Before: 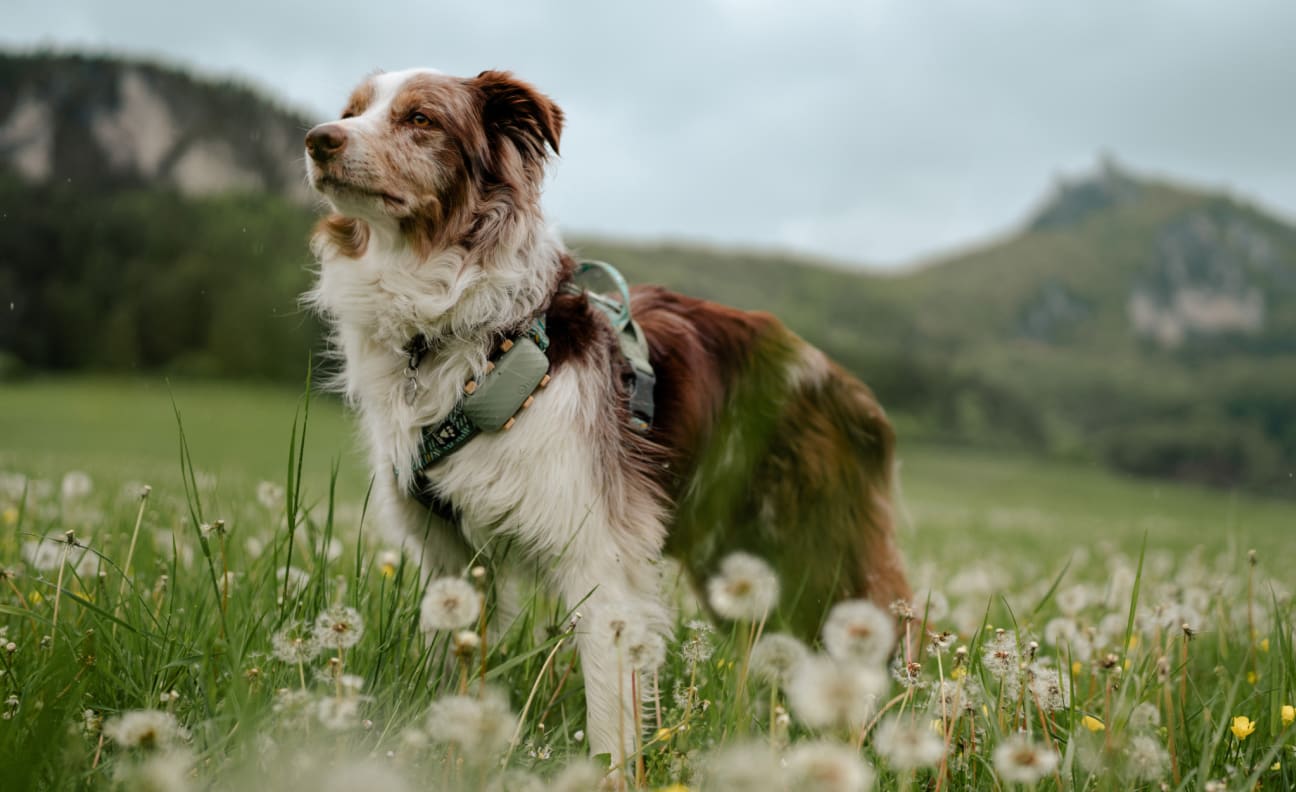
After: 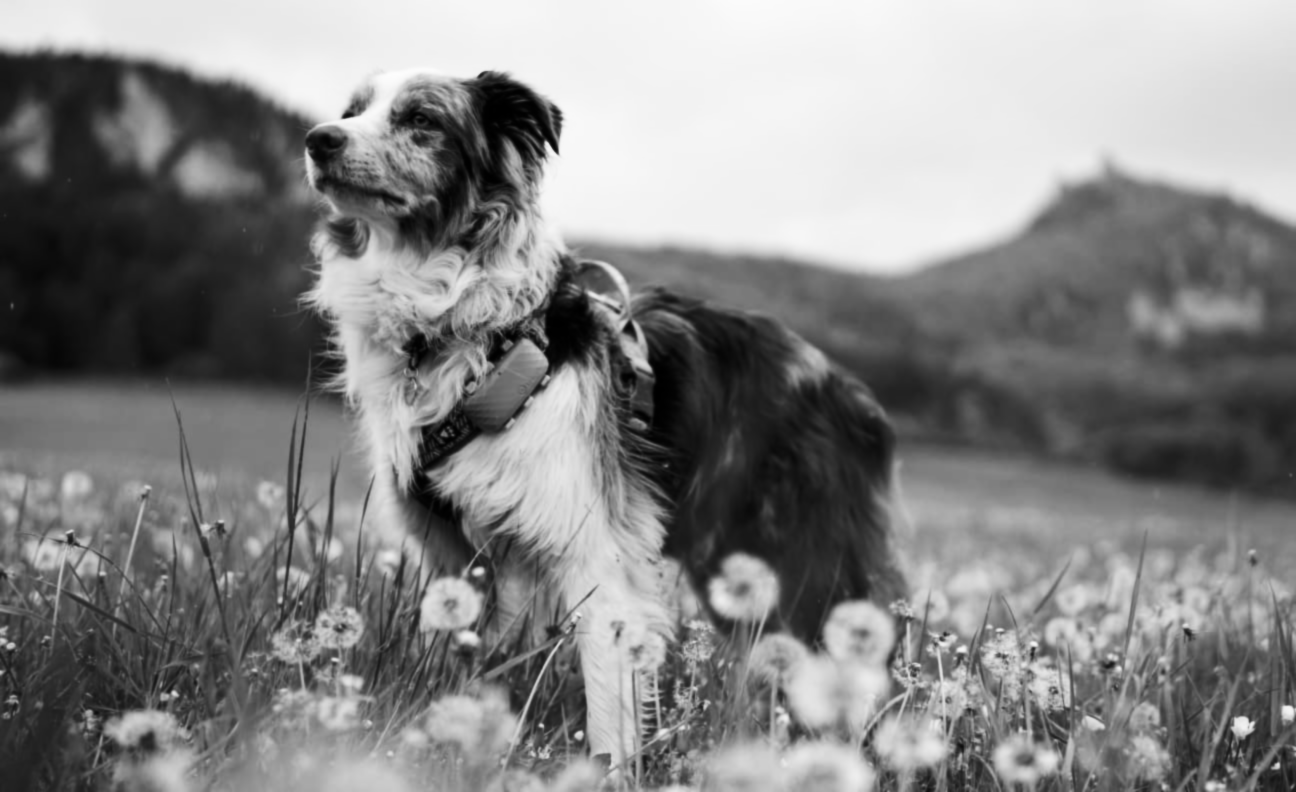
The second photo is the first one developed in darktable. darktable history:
shadows and highlights: shadows 0, highlights 40
lowpass: radius 0.76, contrast 1.56, saturation 0, unbound 0
white balance: red 0.976, blue 1.04
